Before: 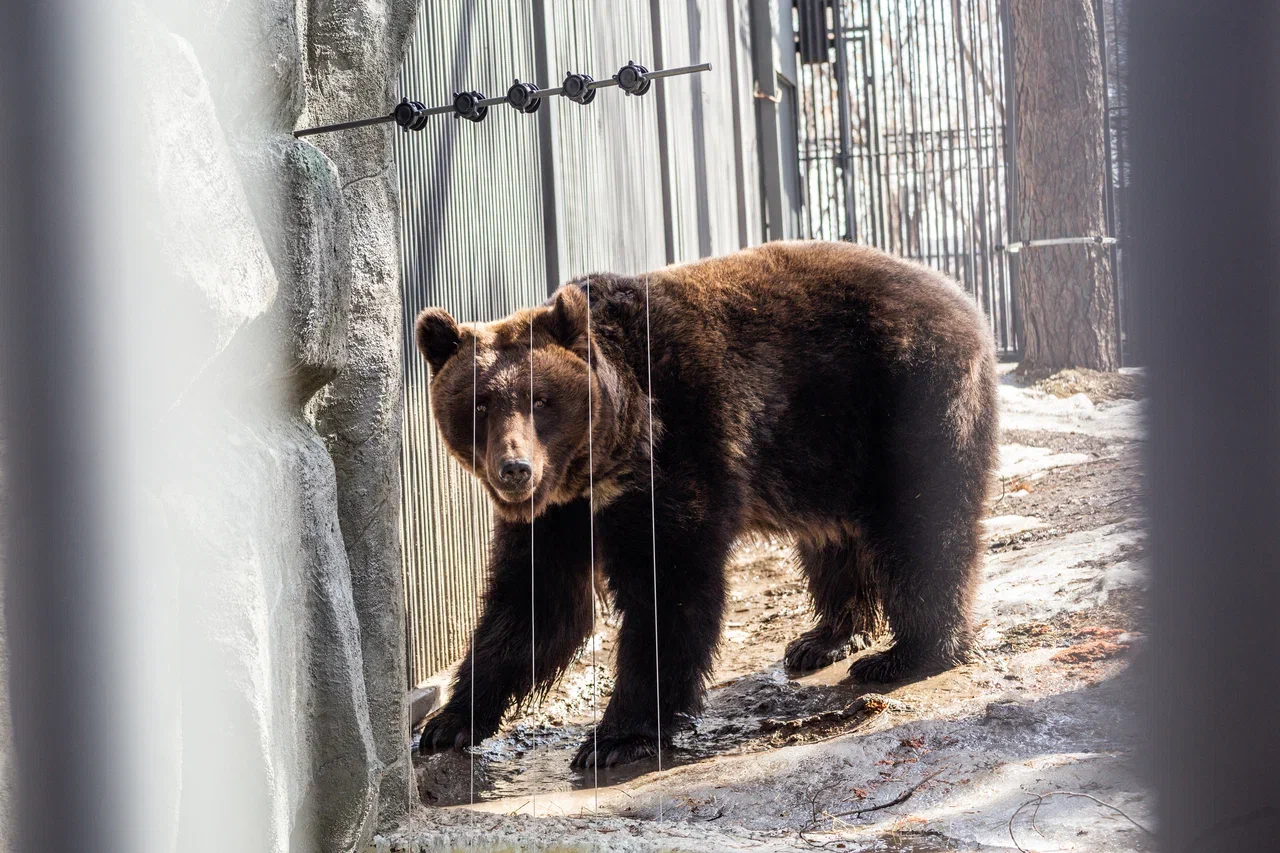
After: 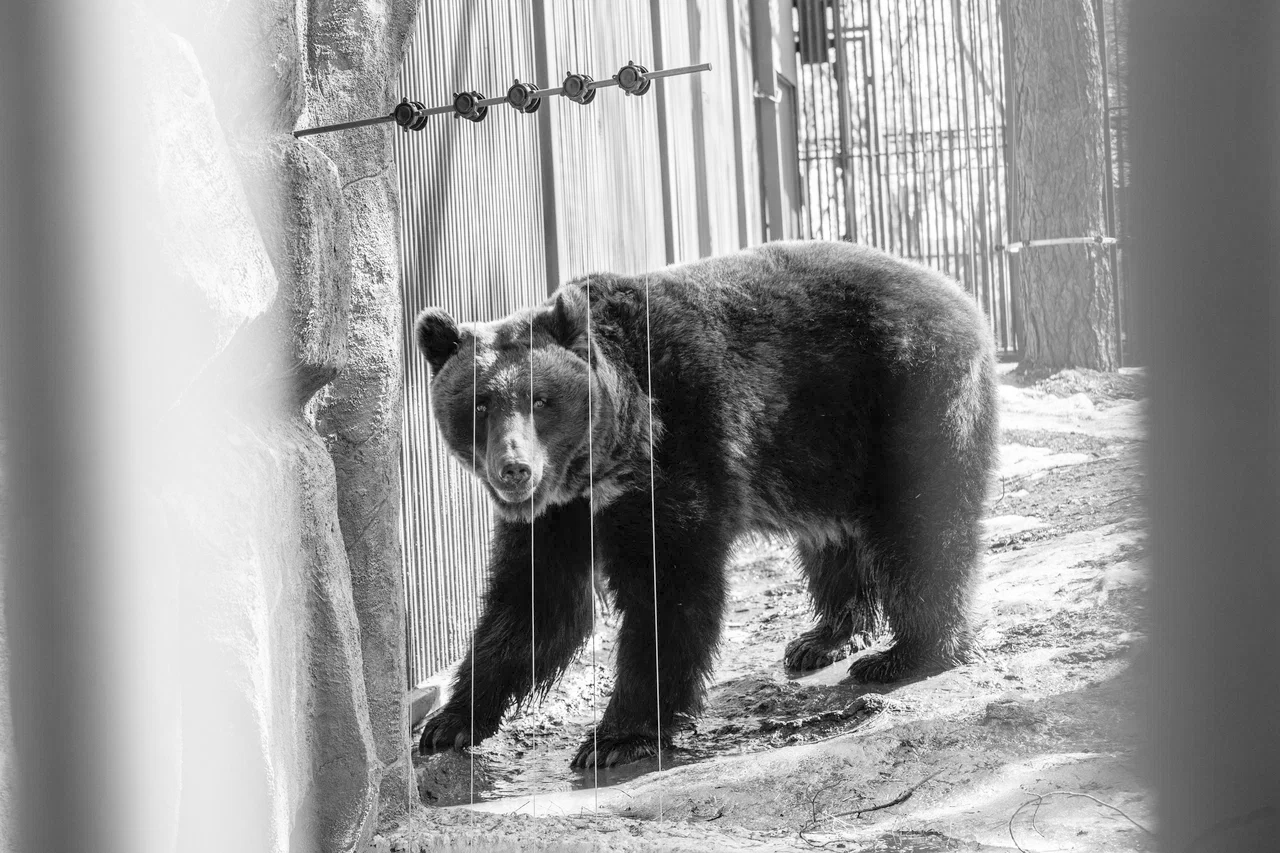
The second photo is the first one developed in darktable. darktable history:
monochrome: on, module defaults
contrast brightness saturation: brightness 0.18, saturation -0.5
